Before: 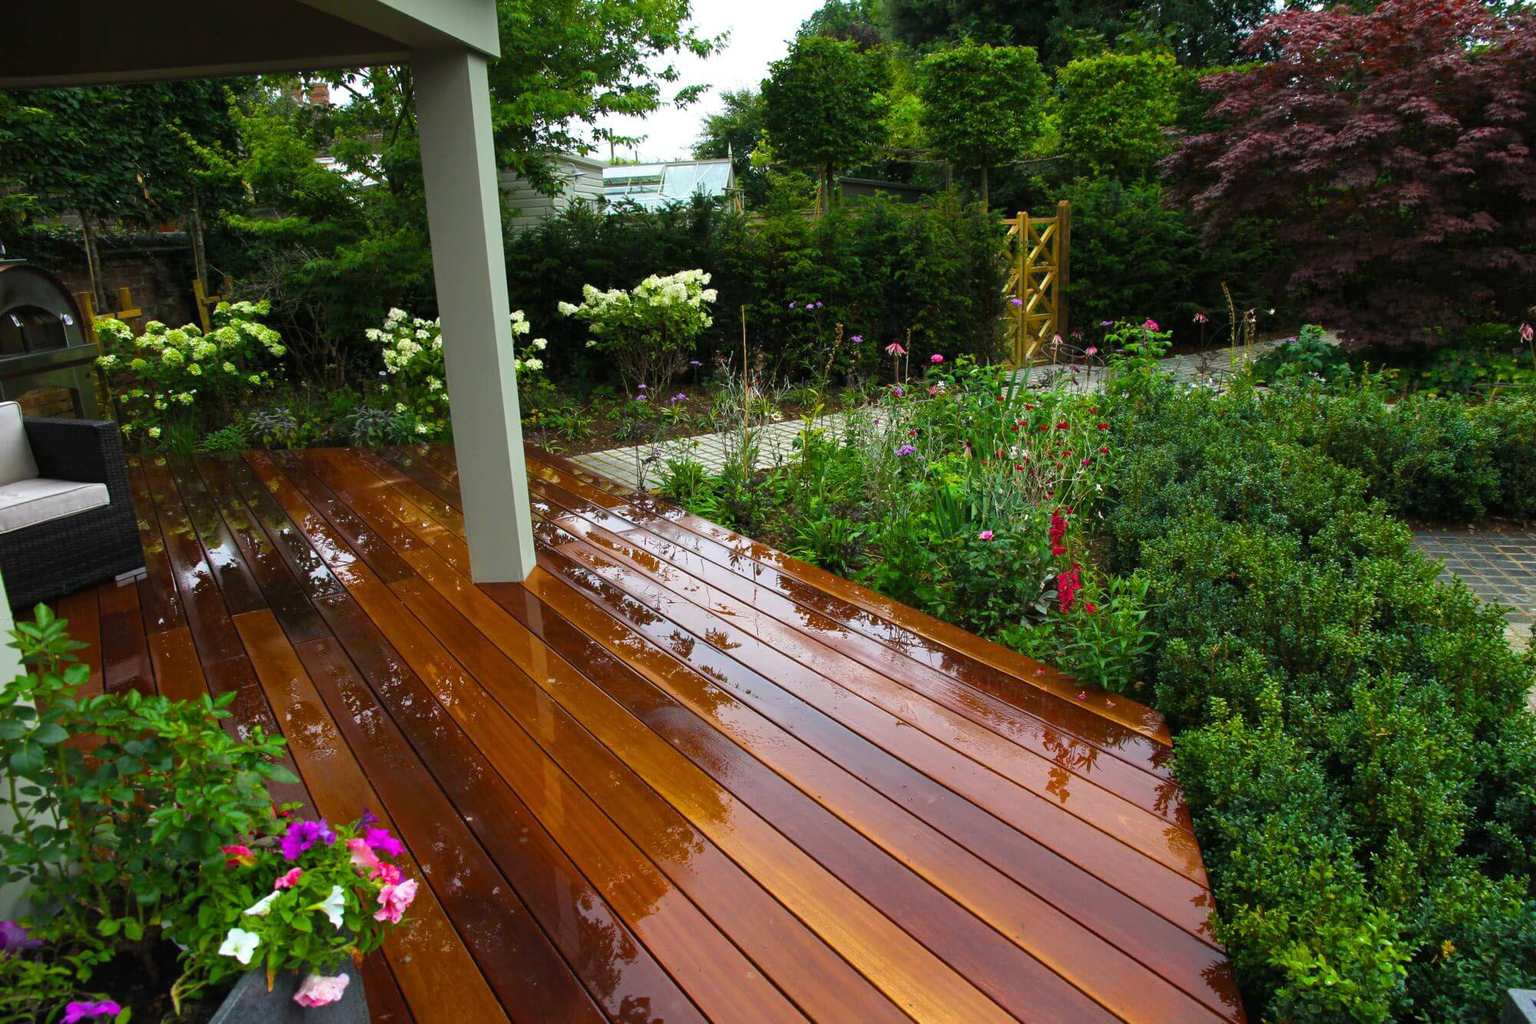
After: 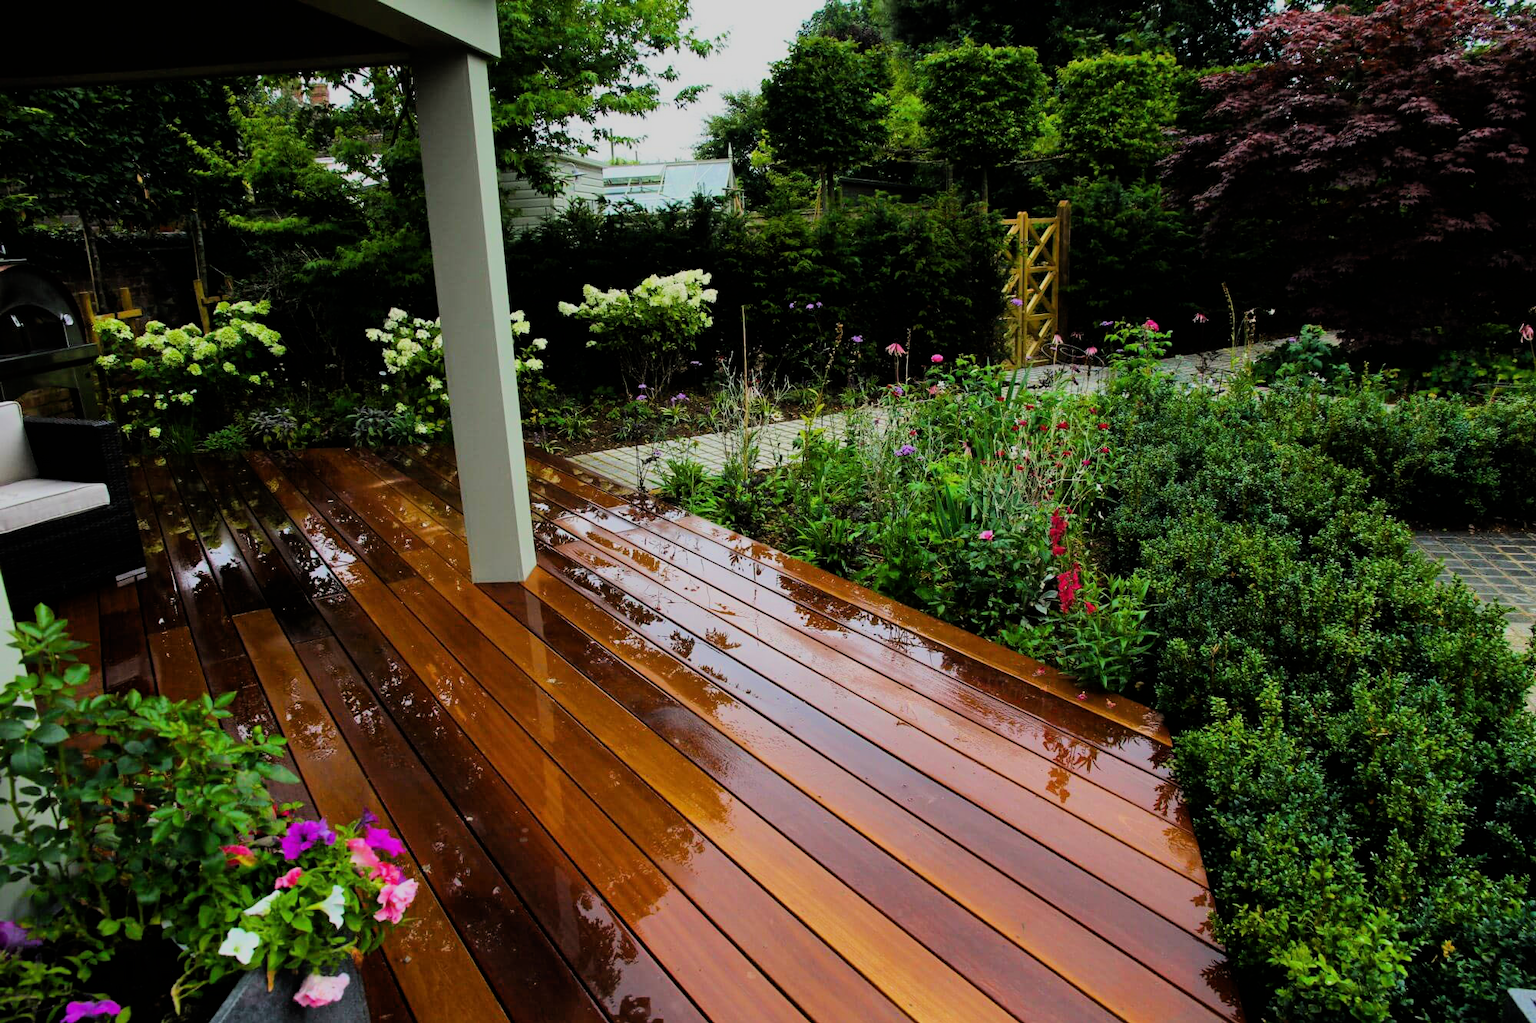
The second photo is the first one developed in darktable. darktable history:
tone equalizer: -8 EV -0.417 EV, -7 EV -0.389 EV, -6 EV -0.333 EV, -5 EV -0.222 EV, -3 EV 0.222 EV, -2 EV 0.333 EV, -1 EV 0.389 EV, +0 EV 0.417 EV, edges refinement/feathering 500, mask exposure compensation -1.57 EV, preserve details no
filmic rgb: black relative exposure -6.15 EV, white relative exposure 6.96 EV, hardness 2.23, color science v6 (2022)
